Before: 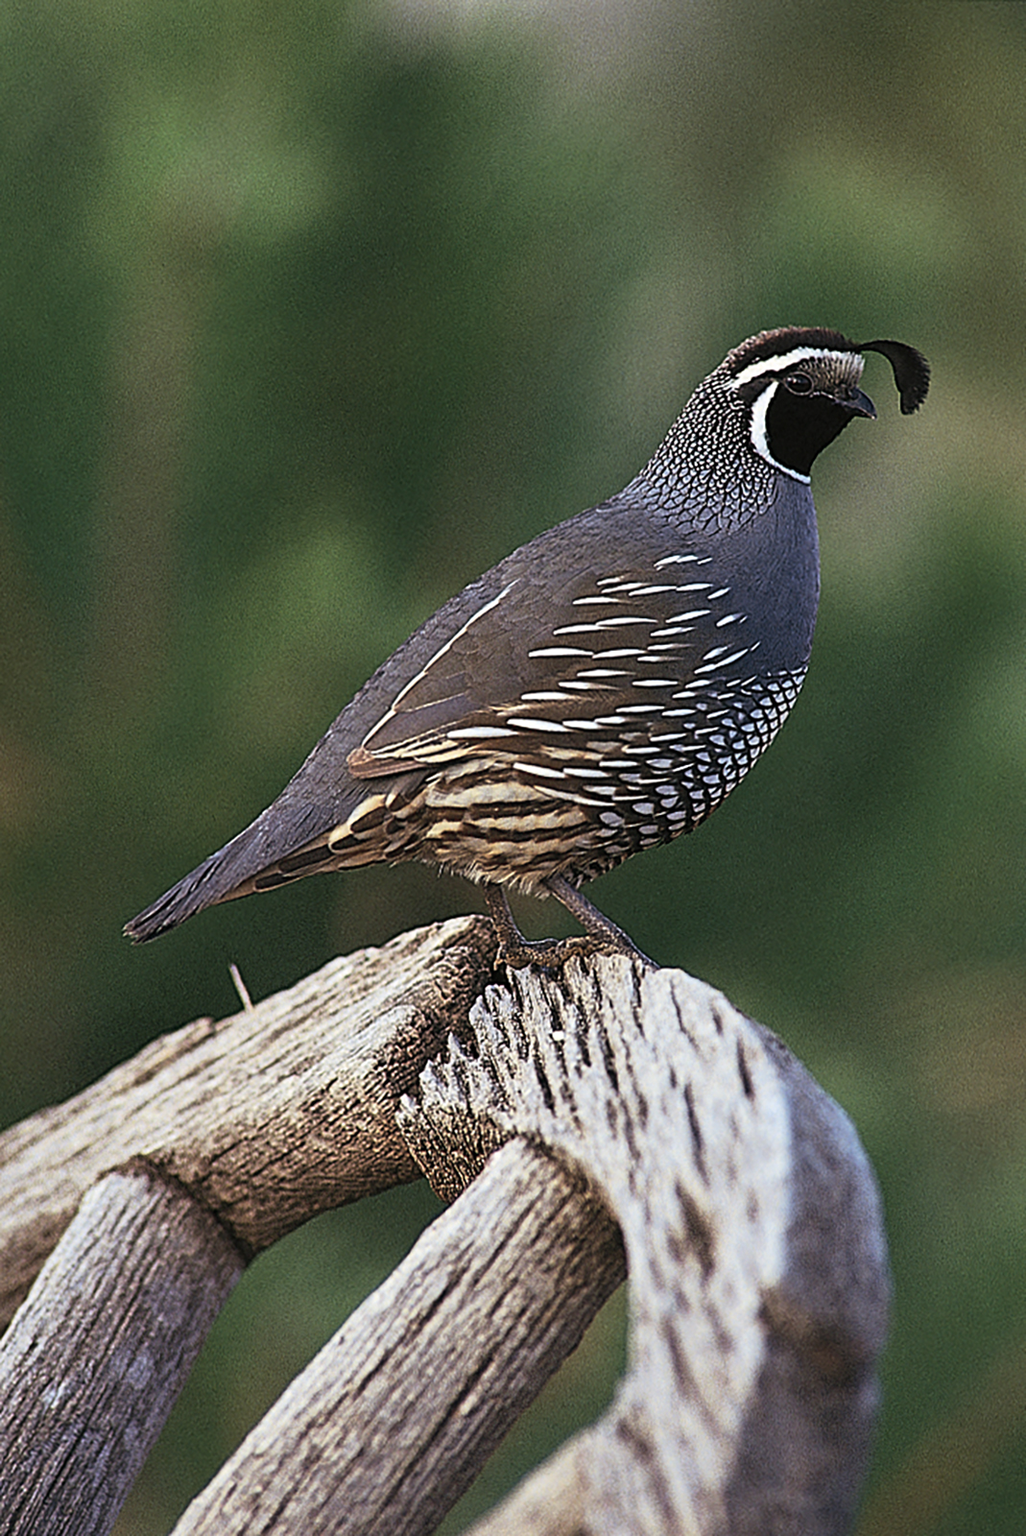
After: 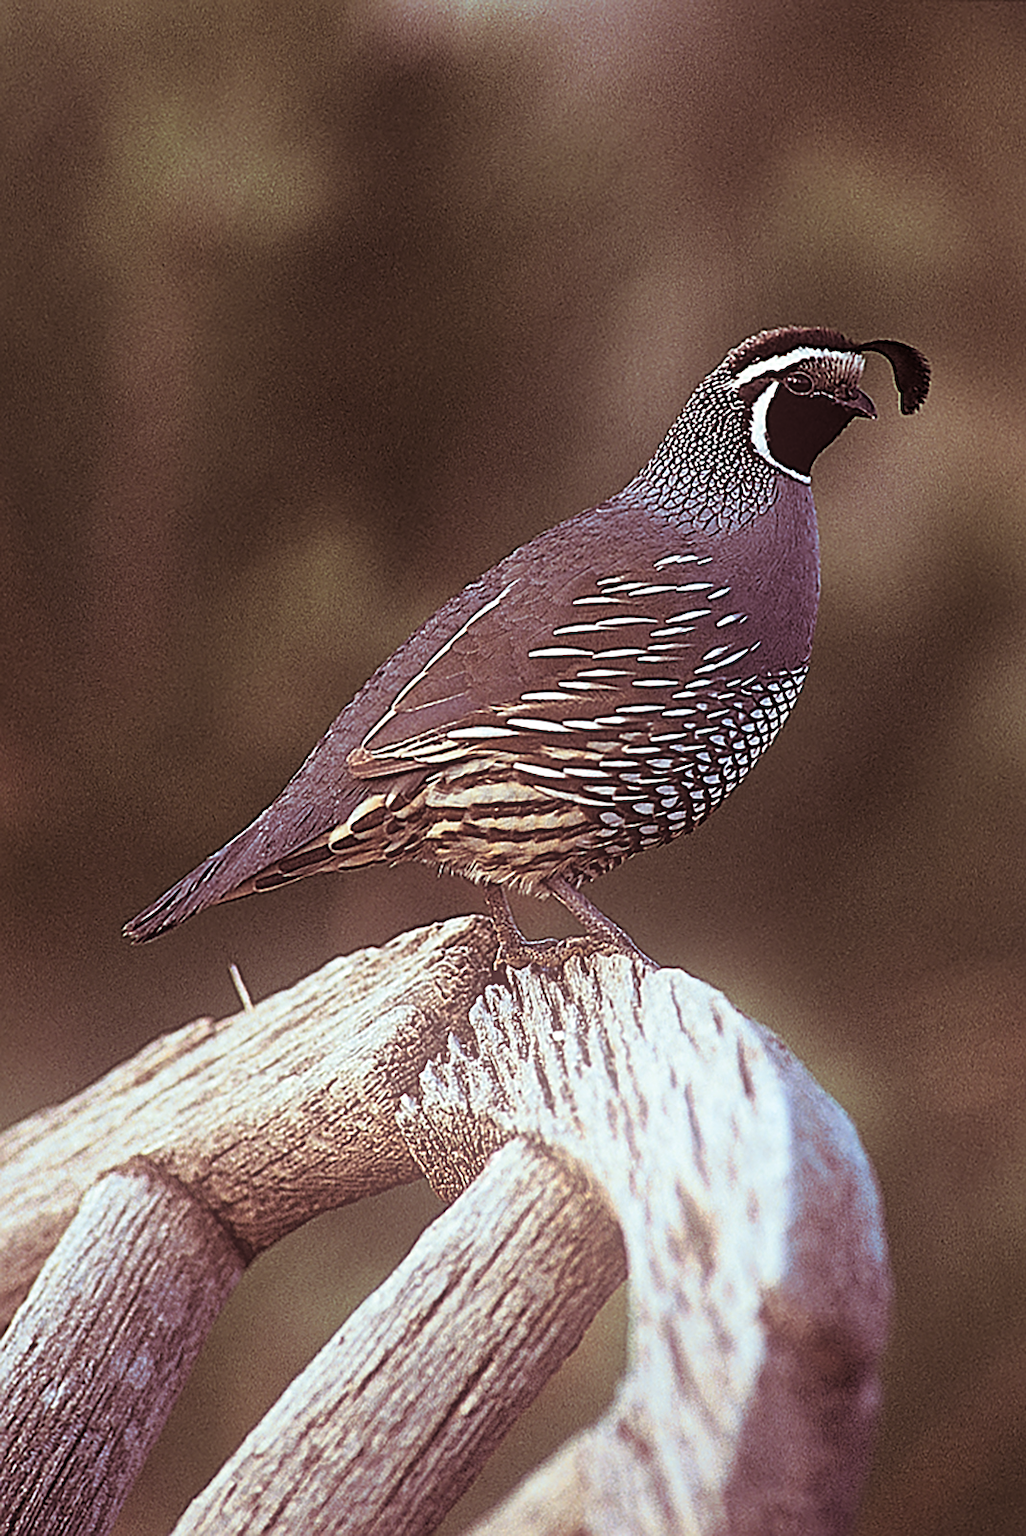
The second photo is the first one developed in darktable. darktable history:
exposure: black level correction 0.004, exposure 0.014 EV, compensate highlight preservation false
split-toning: highlights › hue 180°
bloom: on, module defaults
sharpen: on, module defaults
